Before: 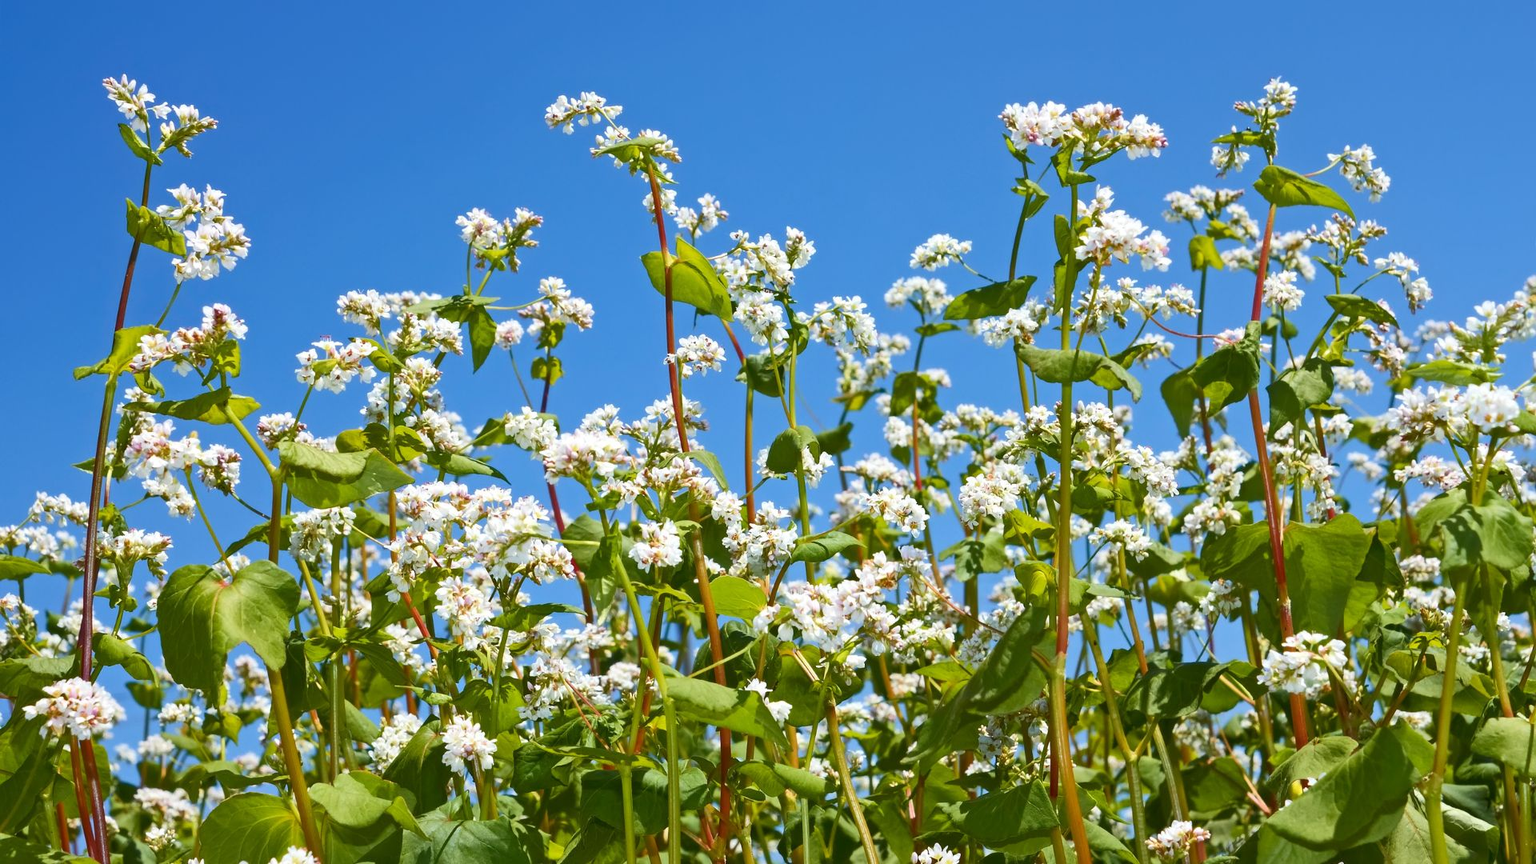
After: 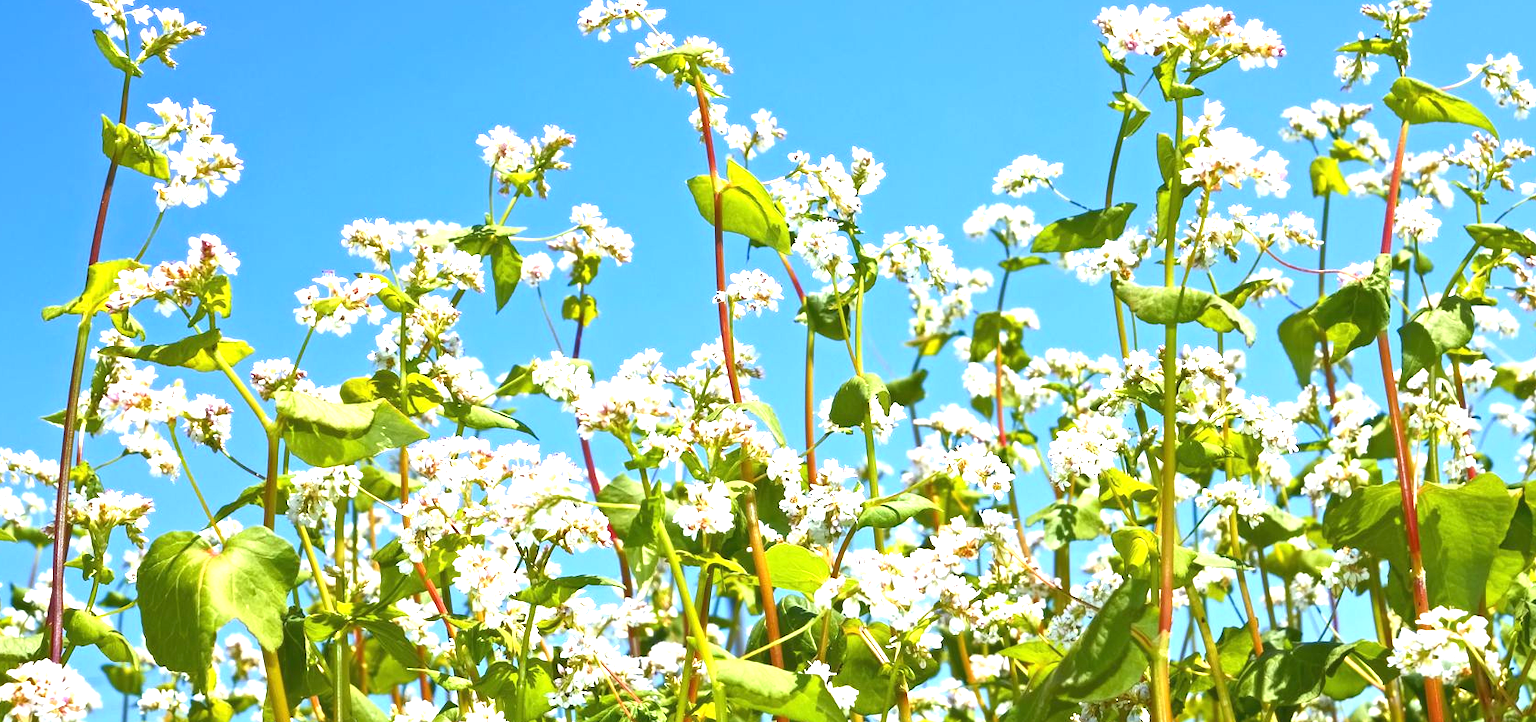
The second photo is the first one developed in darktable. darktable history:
crop and rotate: left 2.425%, top 11.305%, right 9.6%, bottom 15.08%
exposure: black level correction 0, exposure 1.2 EV, compensate exposure bias true, compensate highlight preservation false
